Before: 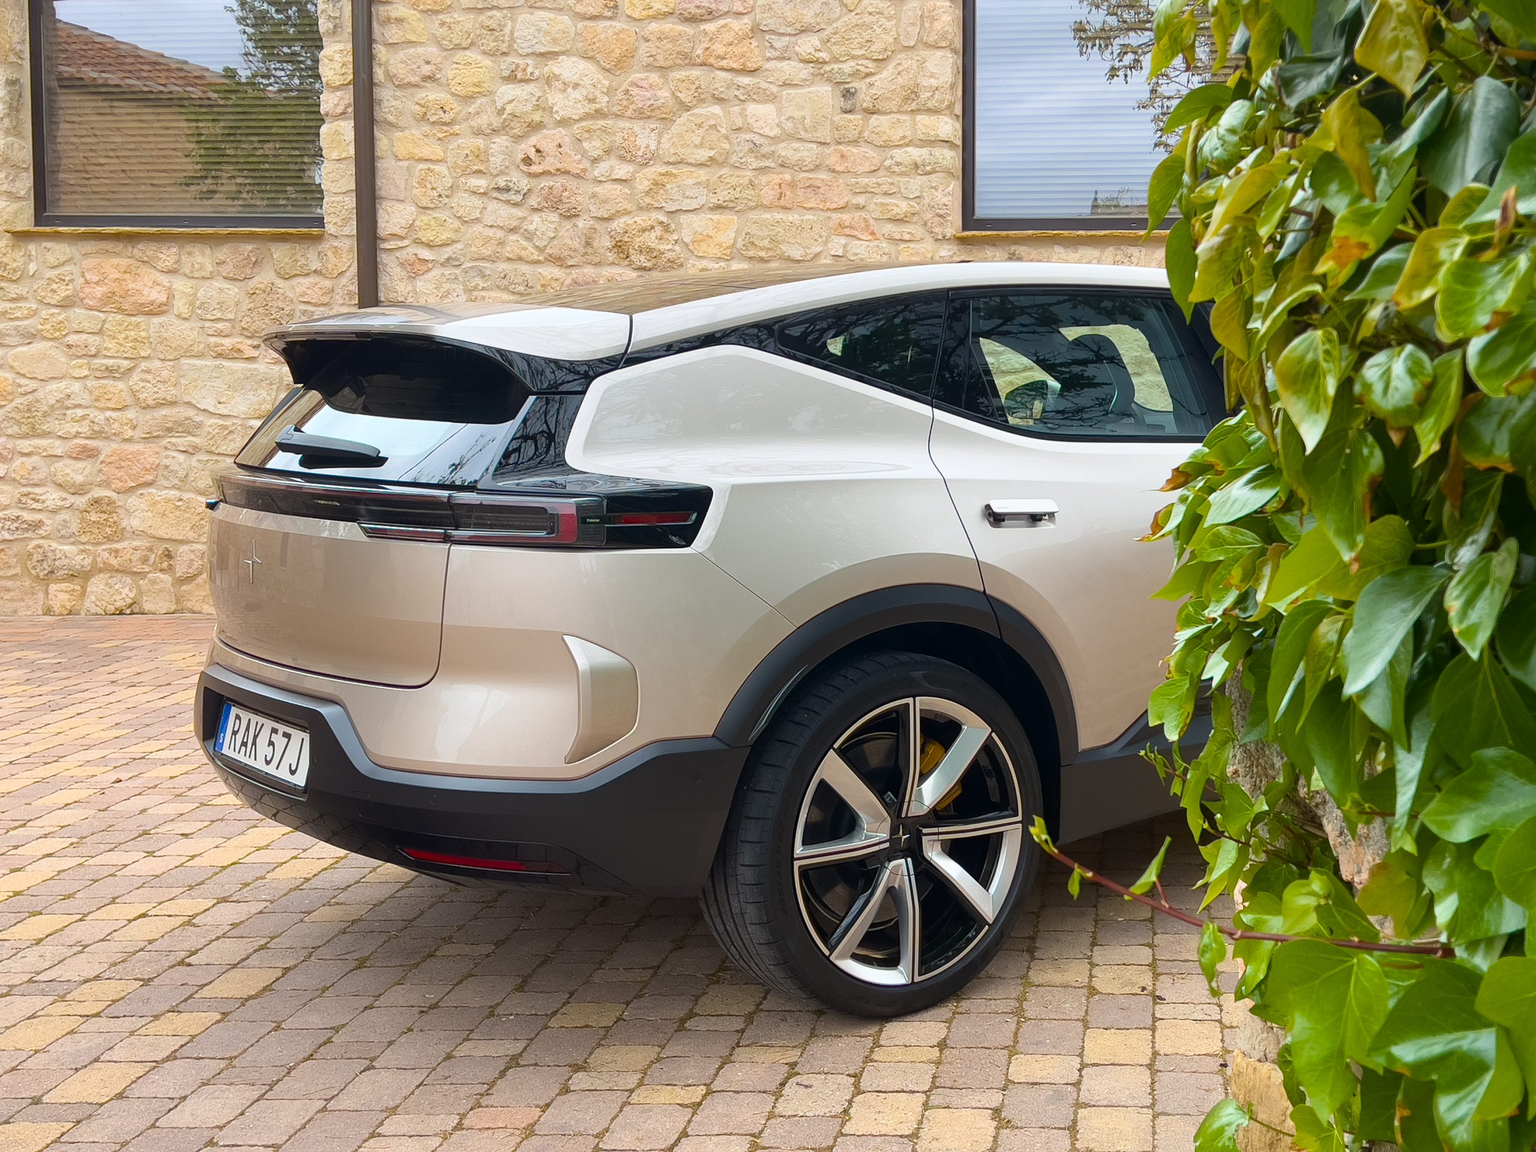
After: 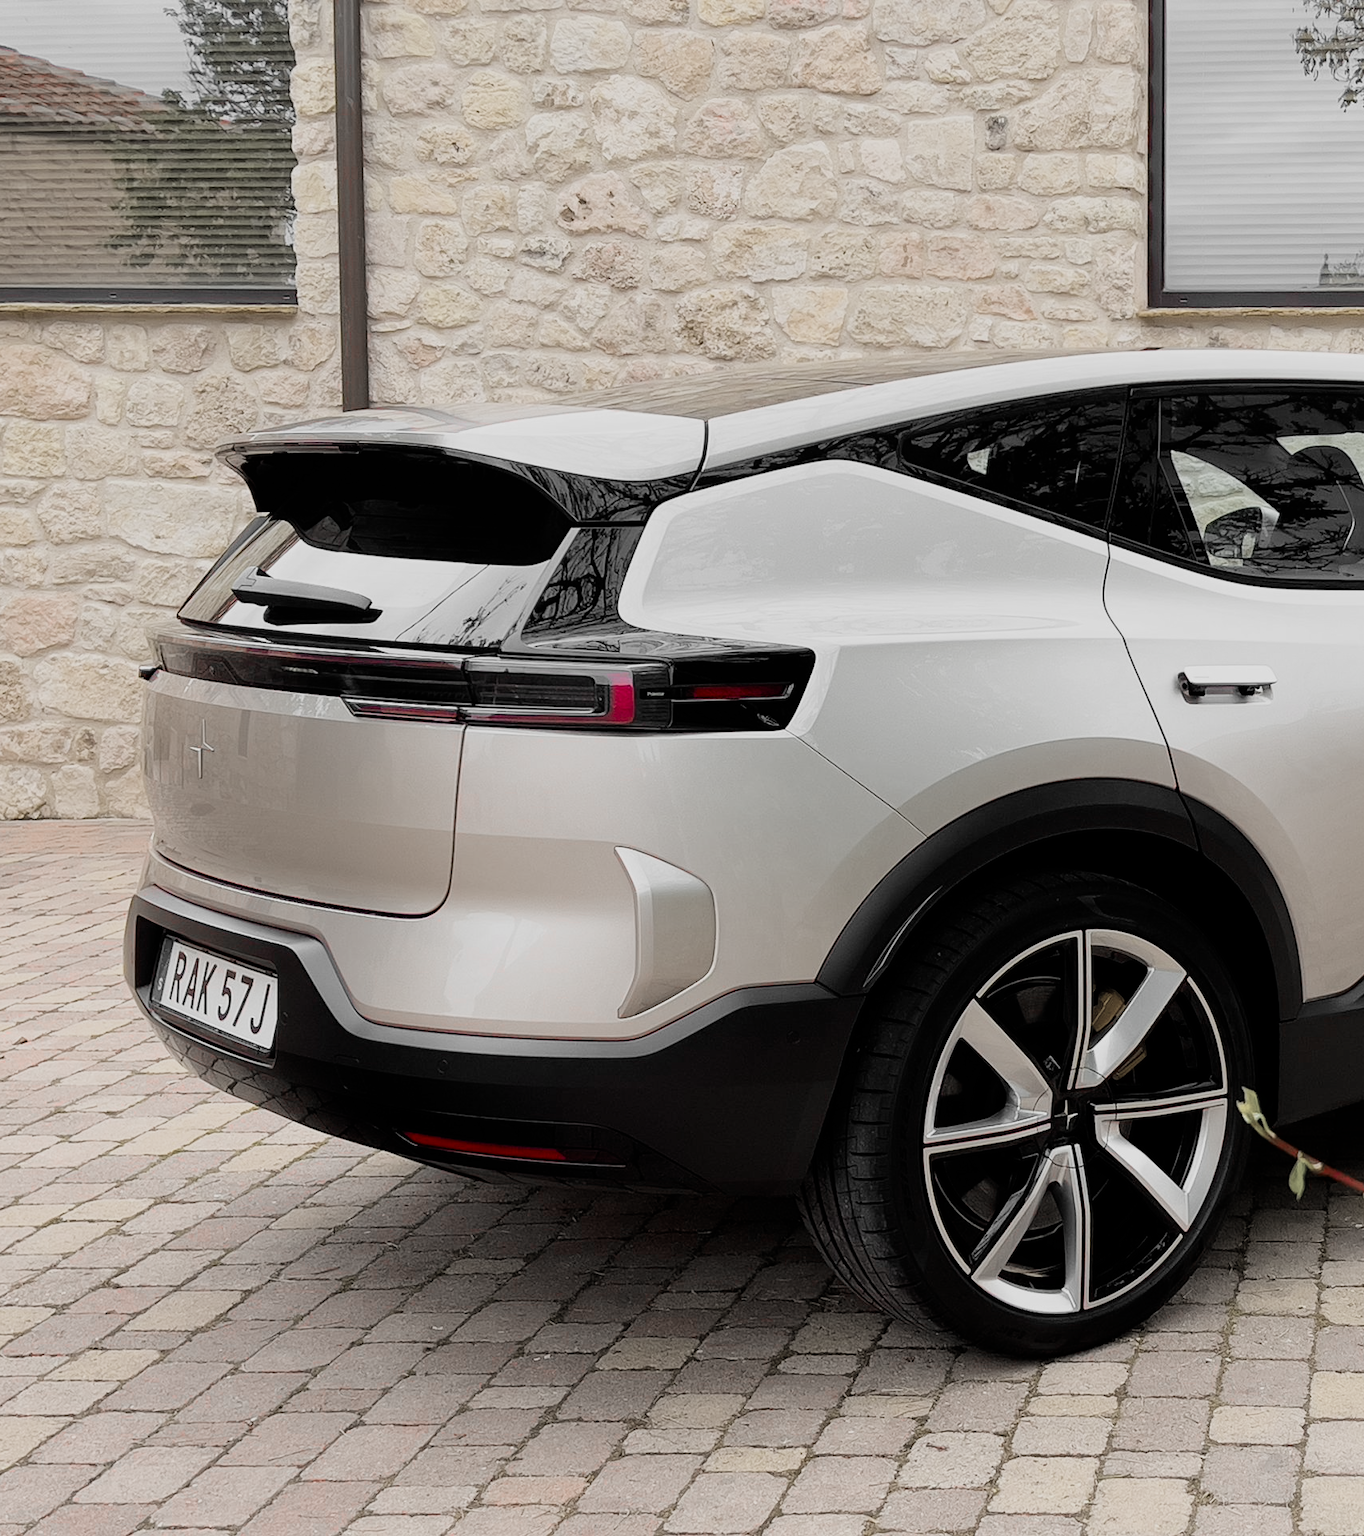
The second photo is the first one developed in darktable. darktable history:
color zones: curves: ch1 [(0, 0.831) (0.08, 0.771) (0.157, 0.268) (0.241, 0.207) (0.562, -0.005) (0.714, -0.013) (0.876, 0.01) (1, 0.831)]
filmic rgb: black relative exposure -5 EV, hardness 2.88, contrast 1.2
crop and rotate: left 6.617%, right 26.717%
